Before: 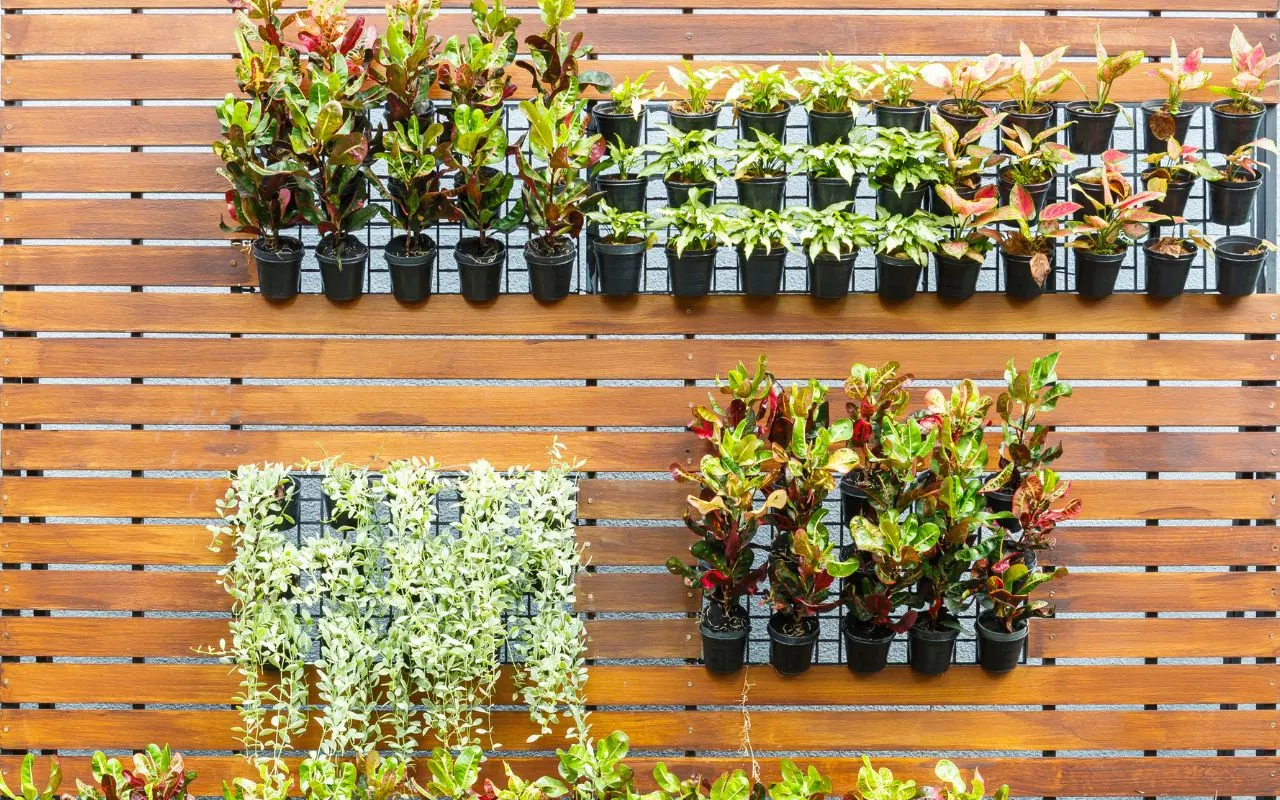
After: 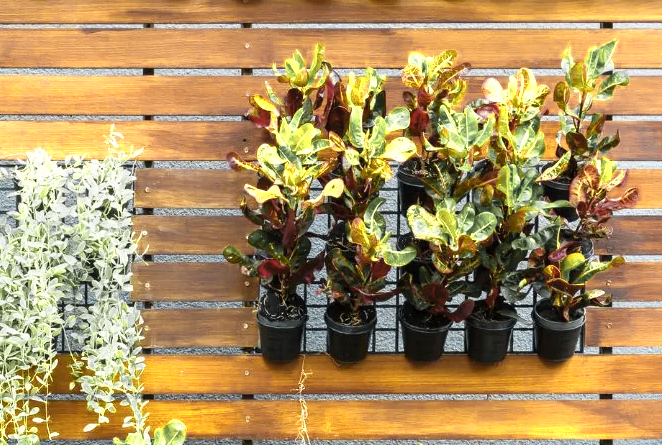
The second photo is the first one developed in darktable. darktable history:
crop: left 34.678%, top 38.993%, right 13.554%, bottom 5.275%
color zones: curves: ch0 [(0.004, 0.306) (0.107, 0.448) (0.252, 0.656) (0.41, 0.398) (0.595, 0.515) (0.768, 0.628)]; ch1 [(0.07, 0.323) (0.151, 0.452) (0.252, 0.608) (0.346, 0.221) (0.463, 0.189) (0.61, 0.368) (0.735, 0.395) (0.921, 0.412)]; ch2 [(0, 0.476) (0.132, 0.512) (0.243, 0.512) (0.397, 0.48) (0.522, 0.376) (0.634, 0.536) (0.761, 0.46)]
